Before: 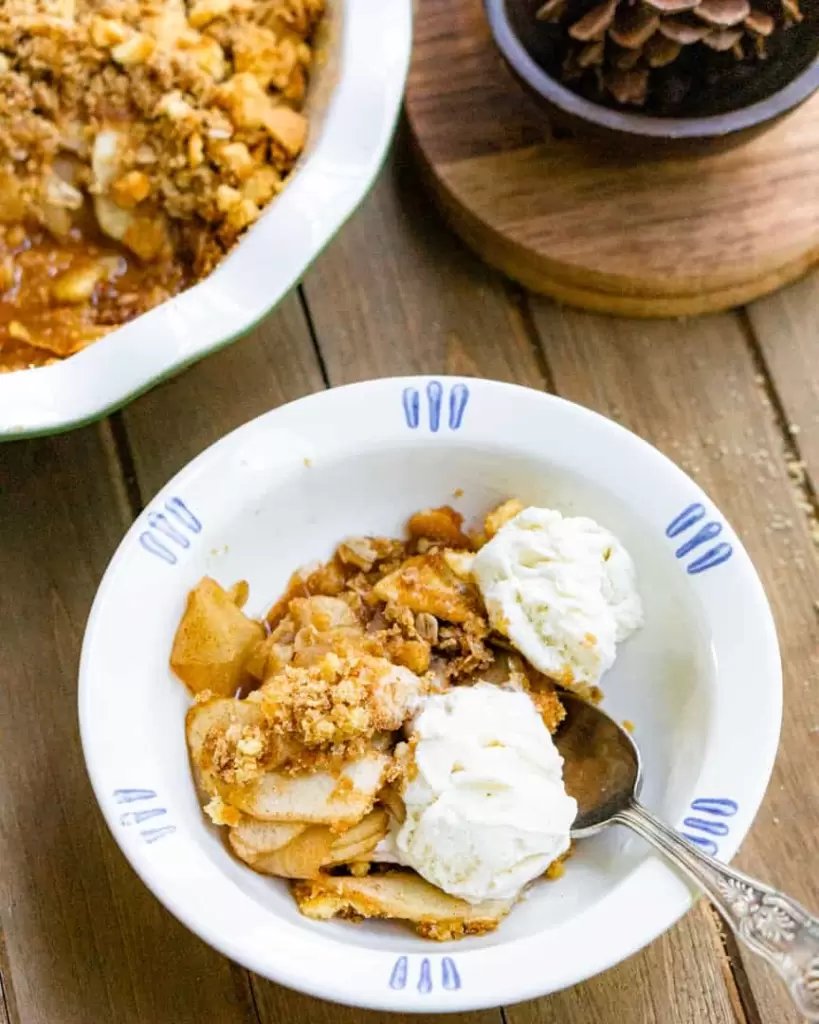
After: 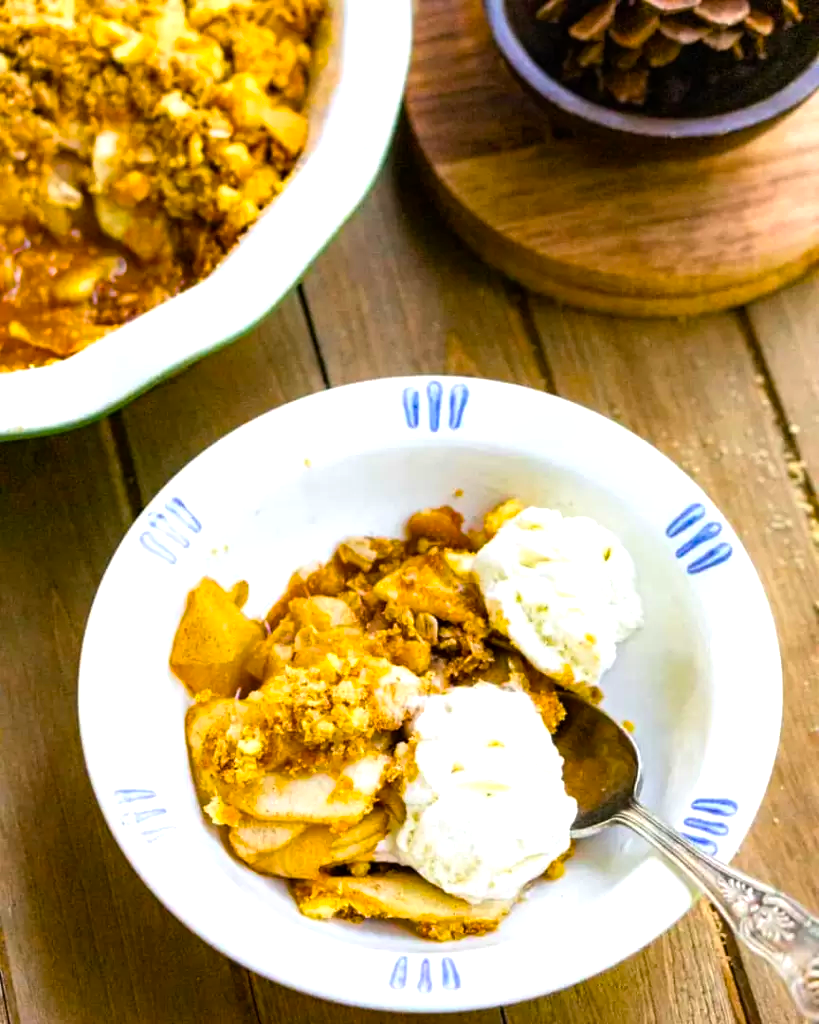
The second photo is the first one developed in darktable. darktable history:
color balance rgb: highlights gain › luminance 14.574%, linear chroma grading › global chroma 19.89%, perceptual saturation grading › global saturation 10.38%, global vibrance 35.256%, contrast 9.493%
